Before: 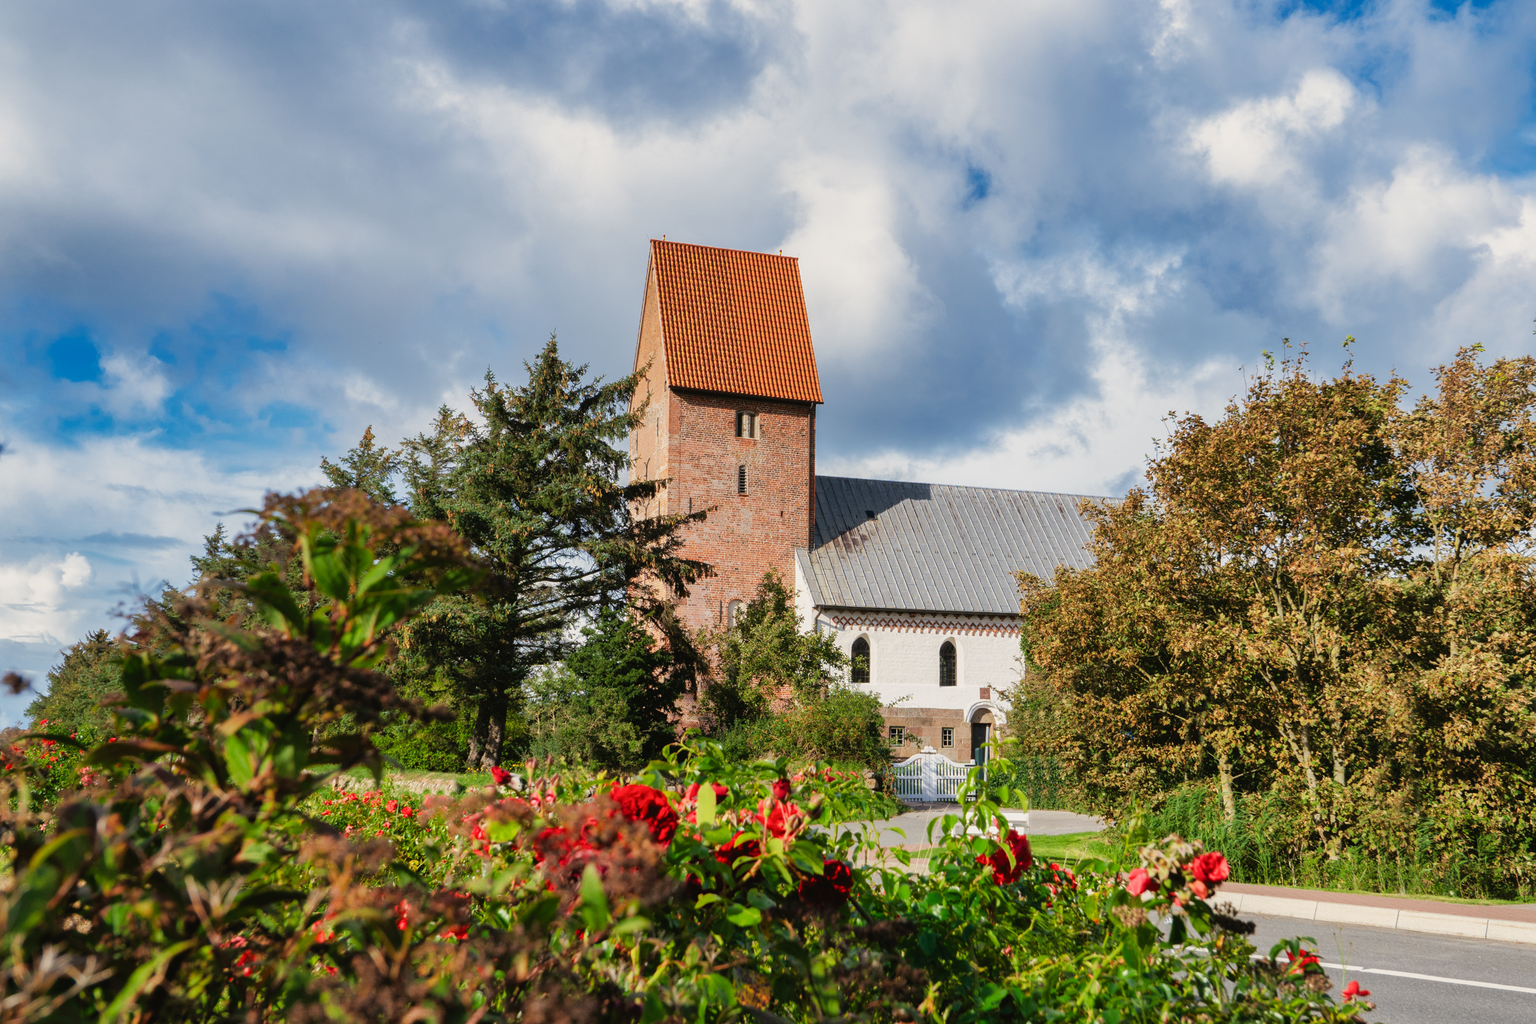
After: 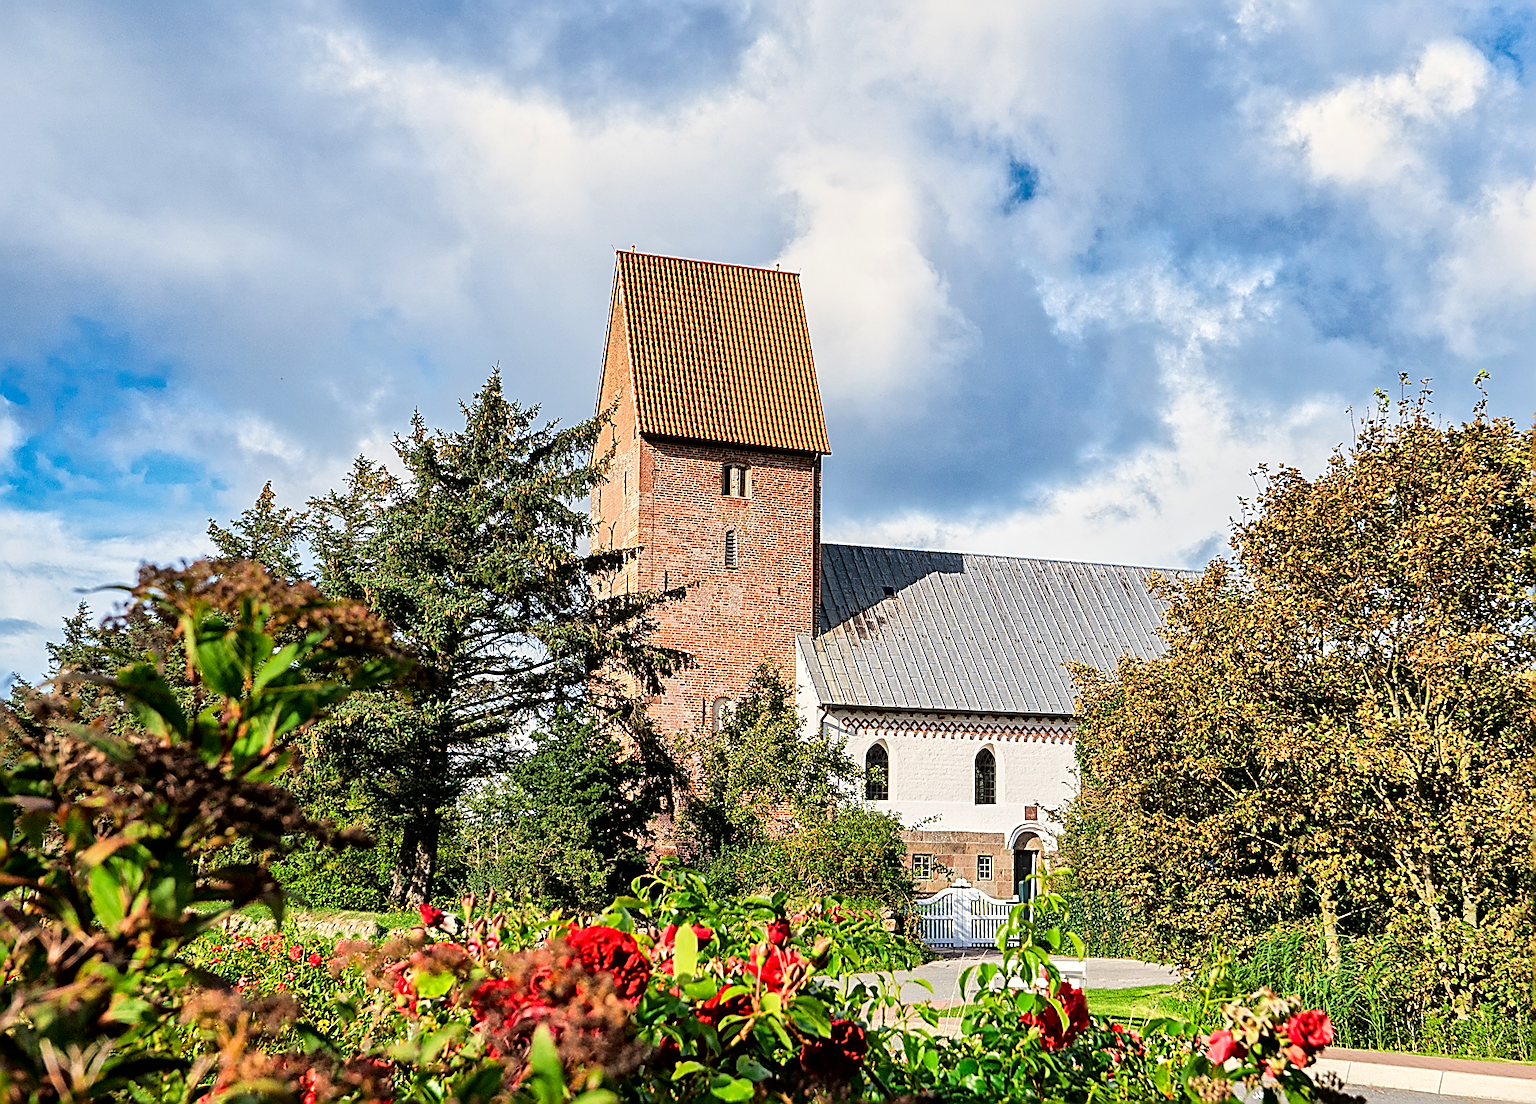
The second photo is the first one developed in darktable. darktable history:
contrast brightness saturation: saturation 0.184
crop: left 9.981%, top 3.64%, right 9.295%, bottom 9.293%
local contrast: mode bilateral grid, contrast 19, coarseness 19, detail 163%, midtone range 0.2
sharpen: amount 1.872
tone curve: curves: ch0 [(0, 0) (0.004, 0.001) (0.133, 0.112) (0.325, 0.362) (0.832, 0.893) (1, 1)], color space Lab, independent channels, preserve colors none
